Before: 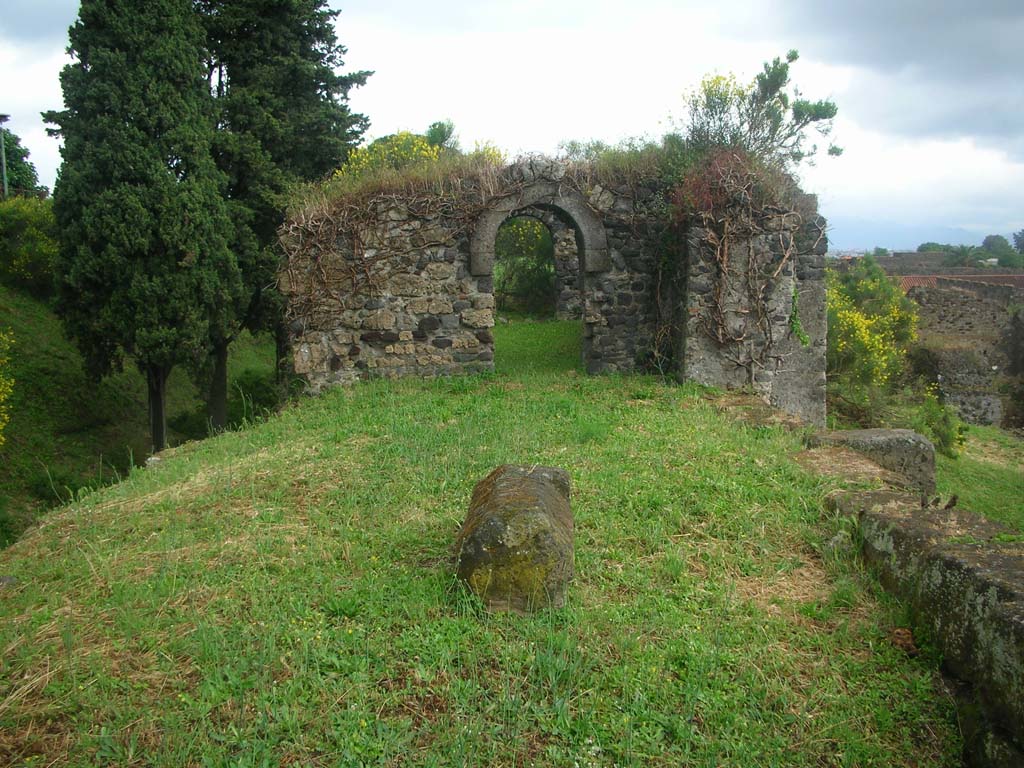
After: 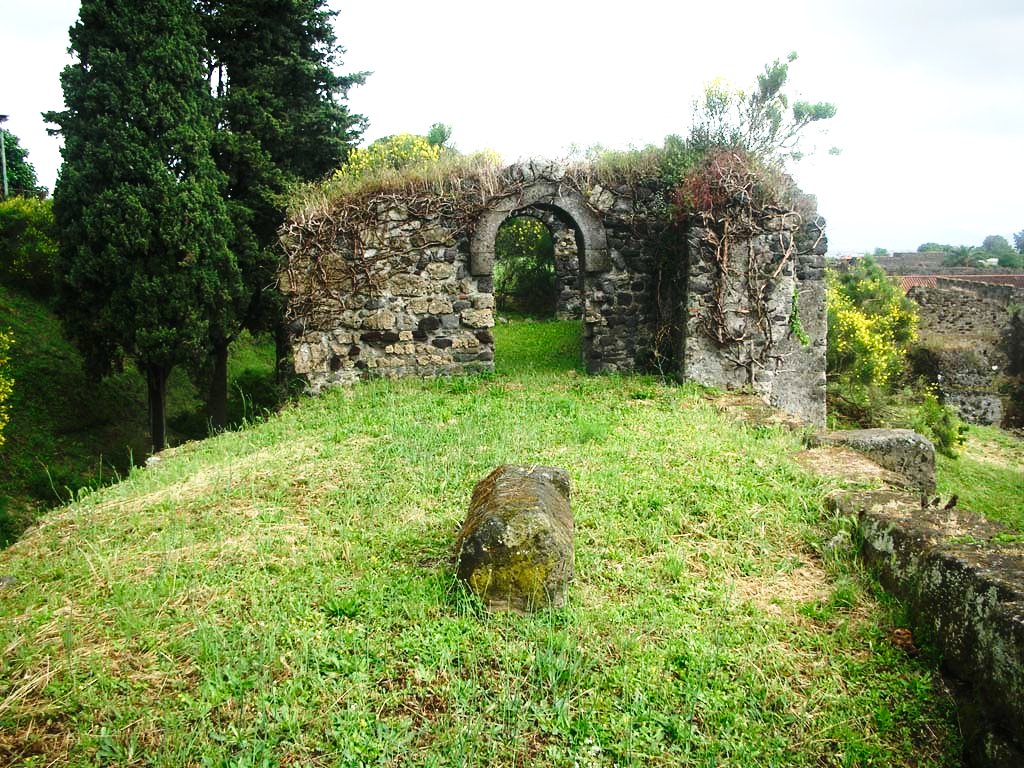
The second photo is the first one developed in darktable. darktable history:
tone equalizer: -8 EV -0.75 EV, -7 EV -0.7 EV, -6 EV -0.6 EV, -5 EV -0.4 EV, -3 EV 0.4 EV, -2 EV 0.6 EV, -1 EV 0.7 EV, +0 EV 0.75 EV, edges refinement/feathering 500, mask exposure compensation -1.57 EV, preserve details no
base curve: curves: ch0 [(0, 0) (0.028, 0.03) (0.121, 0.232) (0.46, 0.748) (0.859, 0.968) (1, 1)], preserve colors none
